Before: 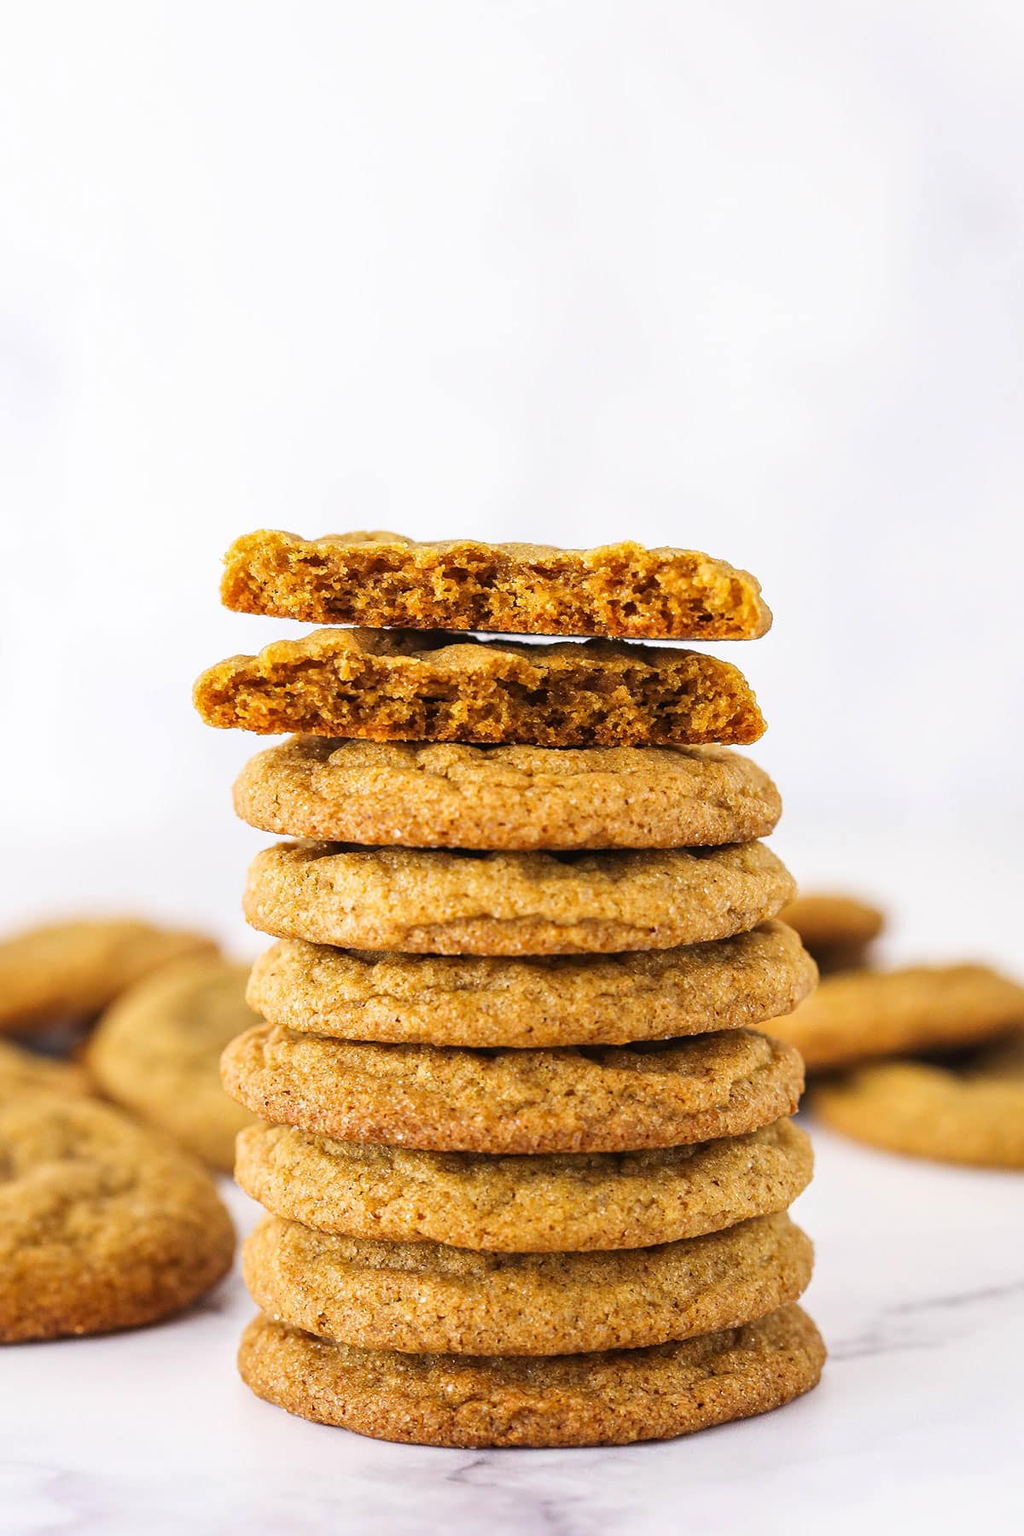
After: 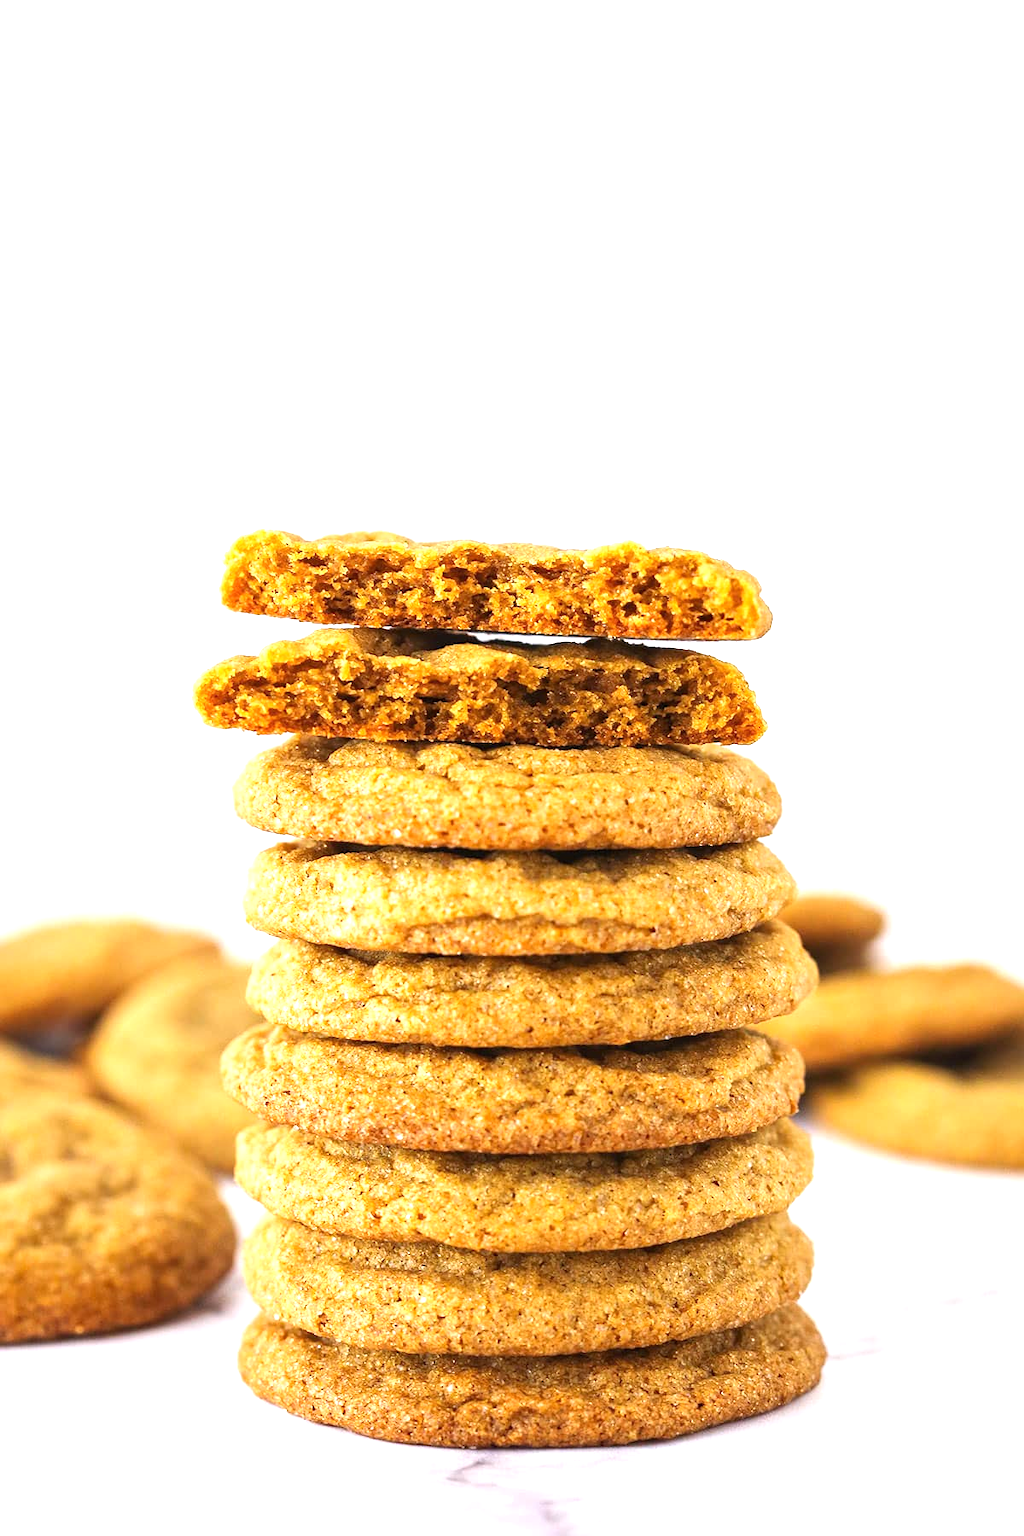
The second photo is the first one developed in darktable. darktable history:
exposure: exposure 0.744 EV, compensate highlight preservation false
